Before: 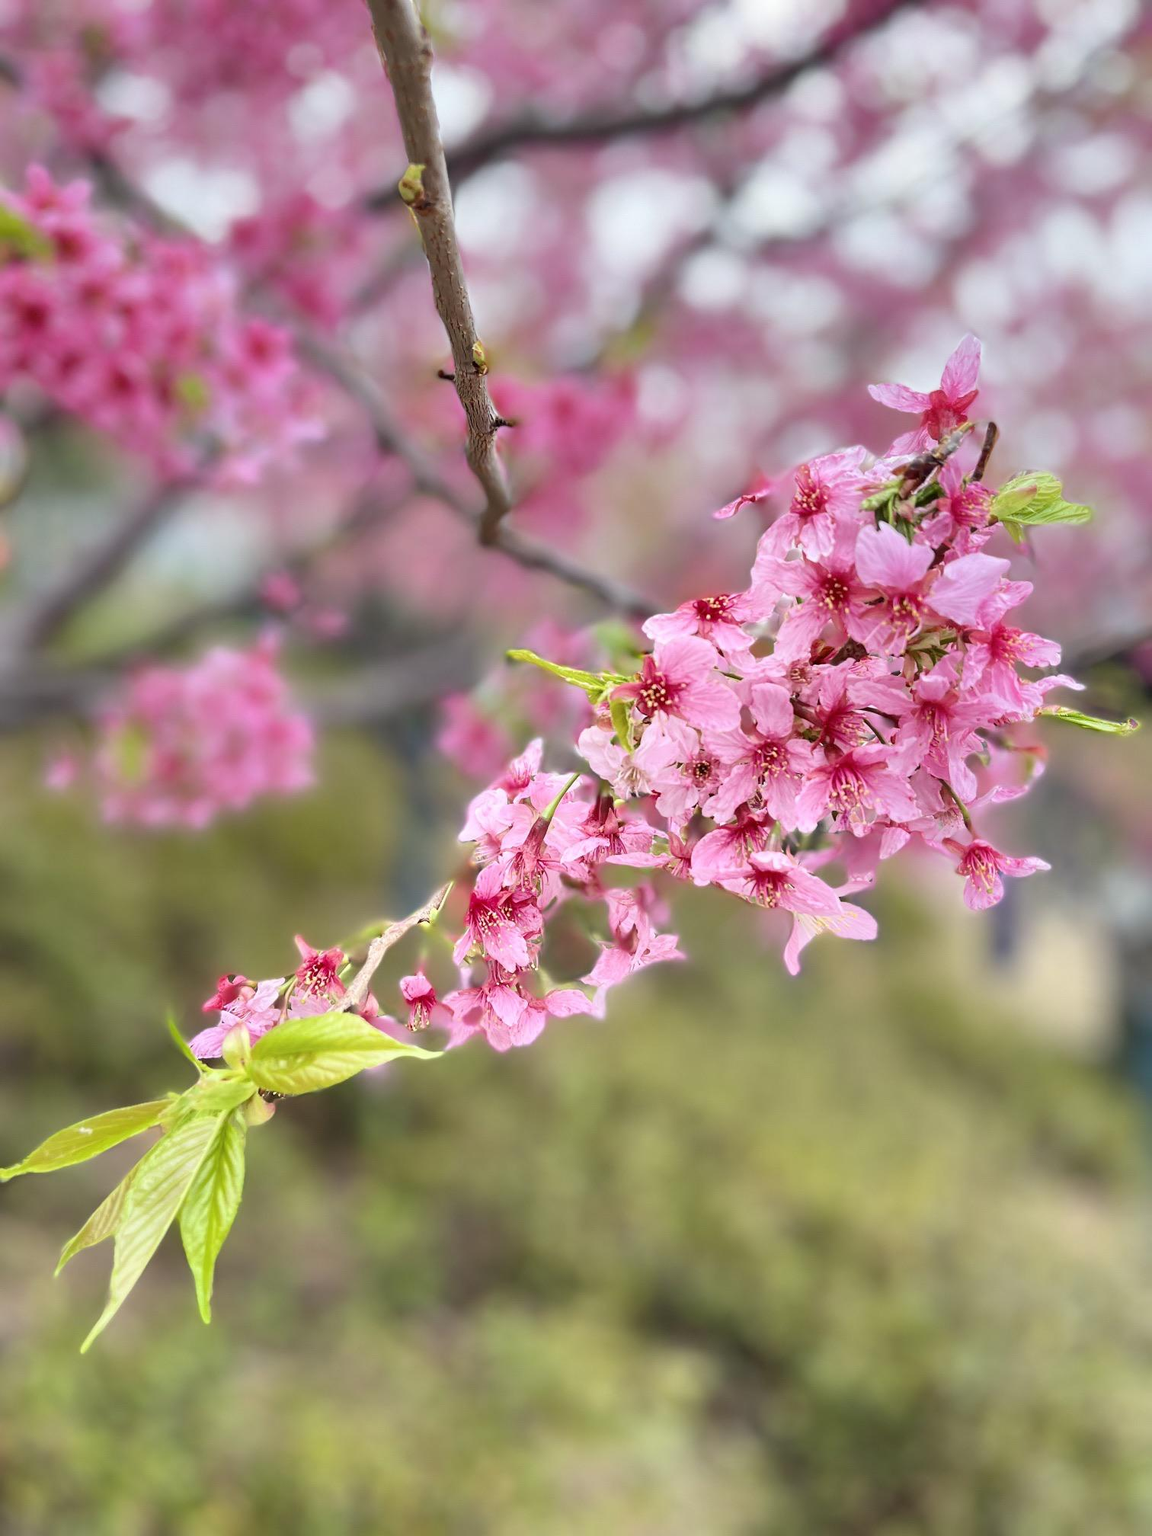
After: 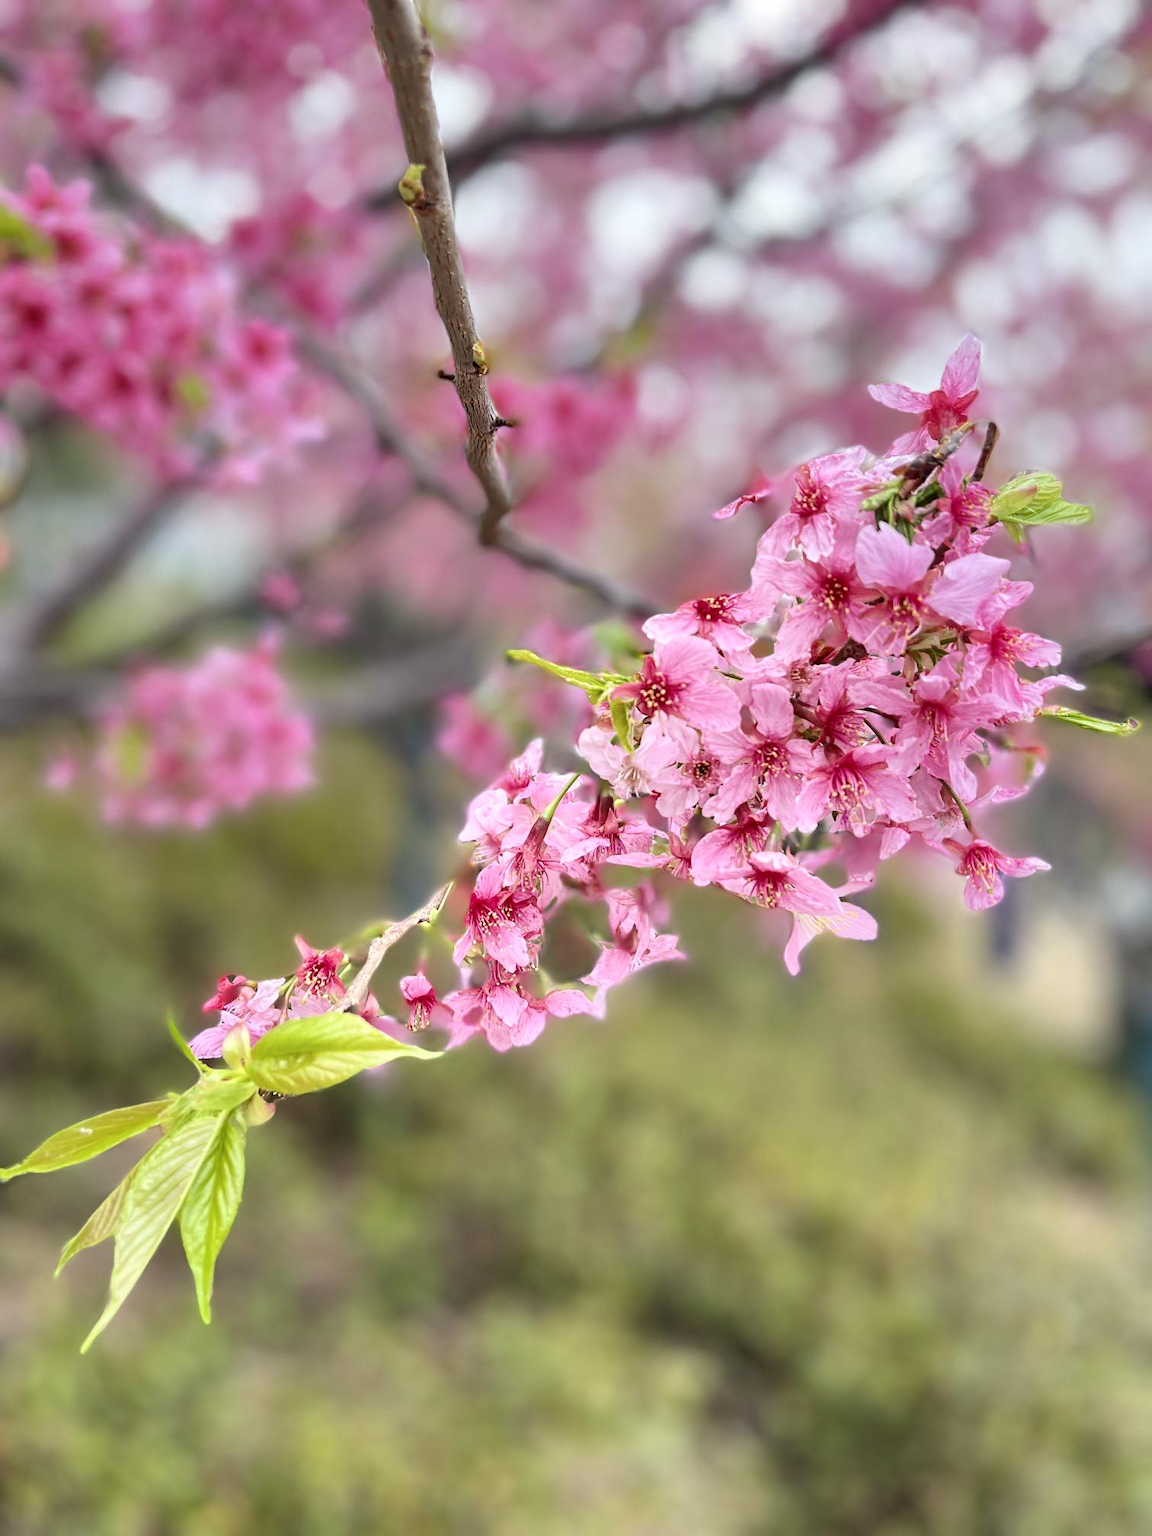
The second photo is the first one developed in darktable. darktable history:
local contrast: highlights 104%, shadows 101%, detail 119%, midtone range 0.2
